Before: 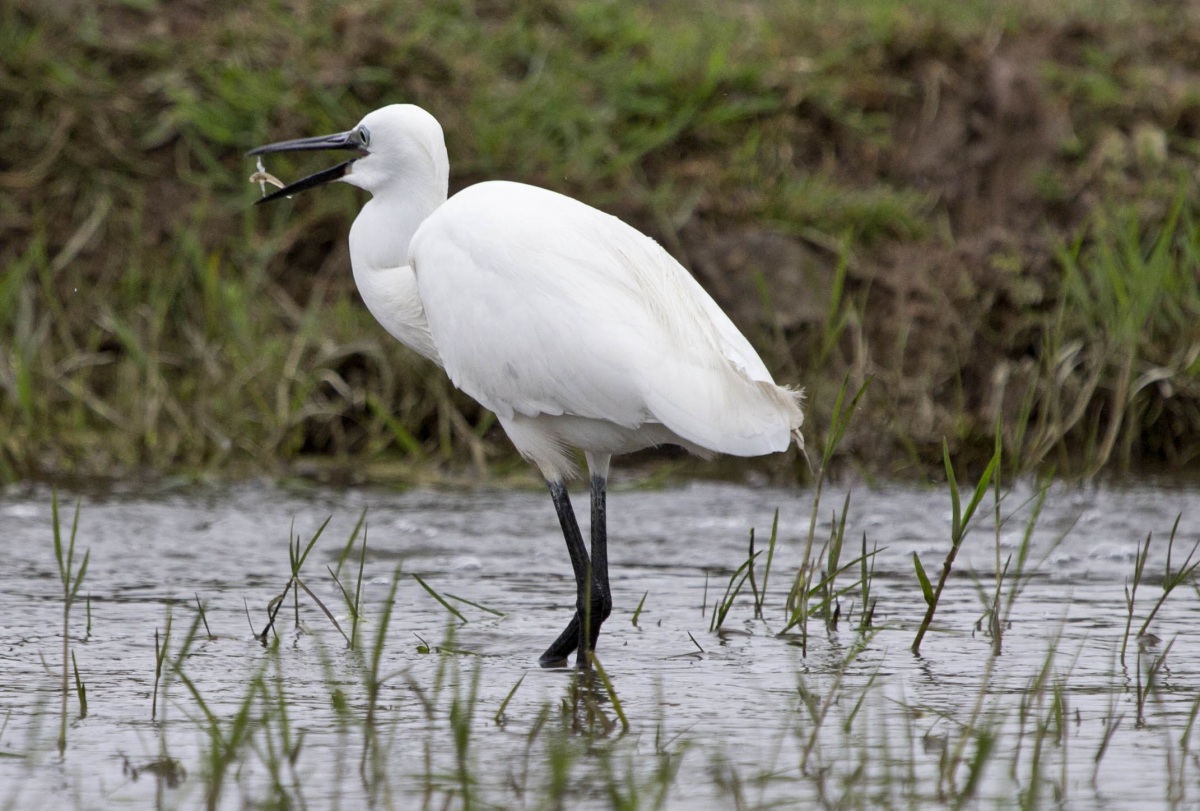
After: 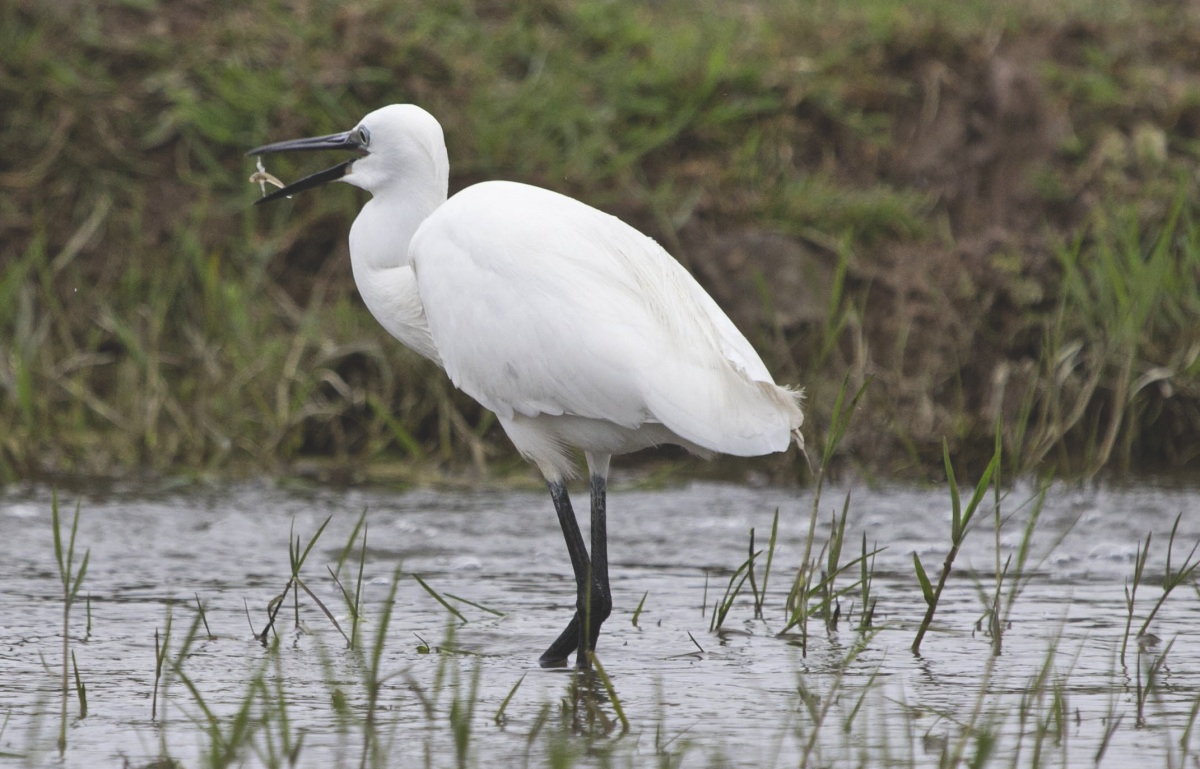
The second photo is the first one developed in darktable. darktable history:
crop and rotate: top 0.01%, bottom 5.07%
exposure: black level correction -0.021, exposure -0.03 EV, compensate highlight preservation false
